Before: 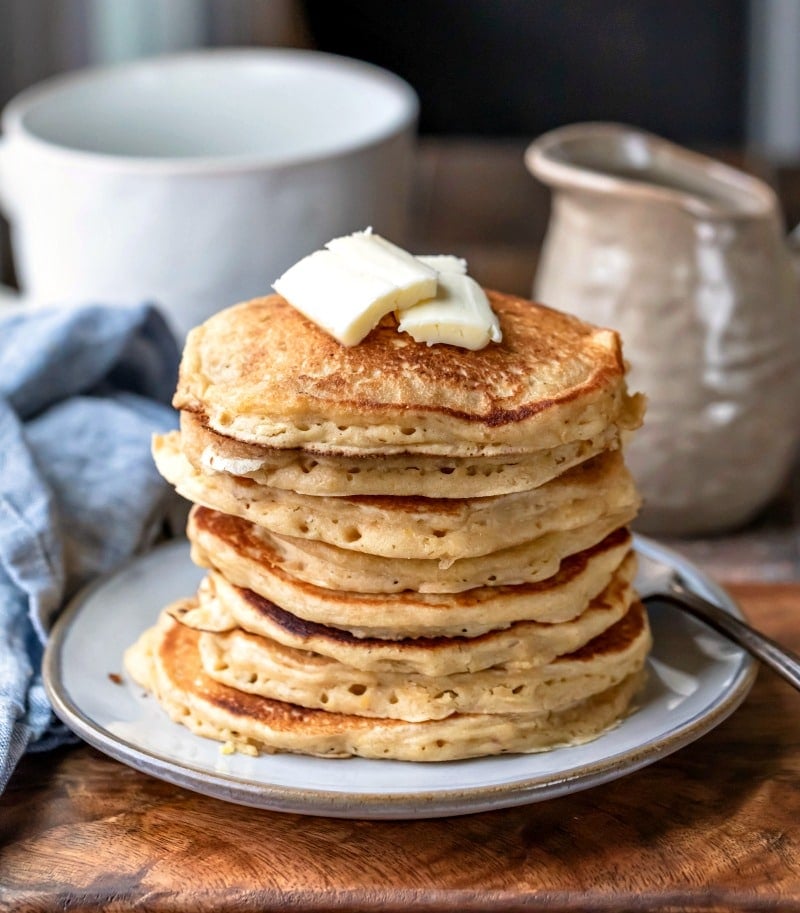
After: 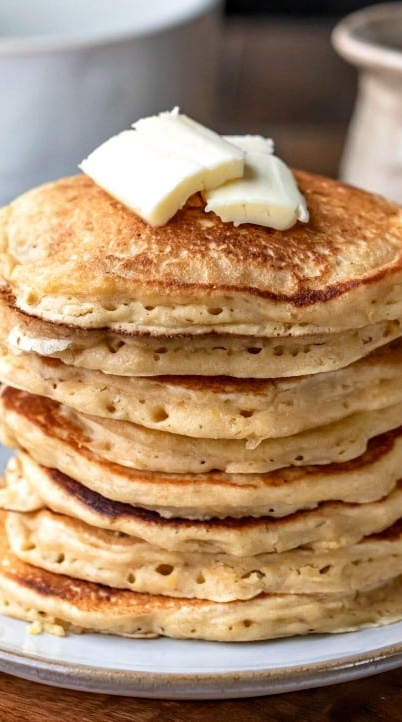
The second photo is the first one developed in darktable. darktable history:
crop and rotate: angle 0.019°, left 24.195%, top 13.214%, right 25.42%, bottom 7.592%
